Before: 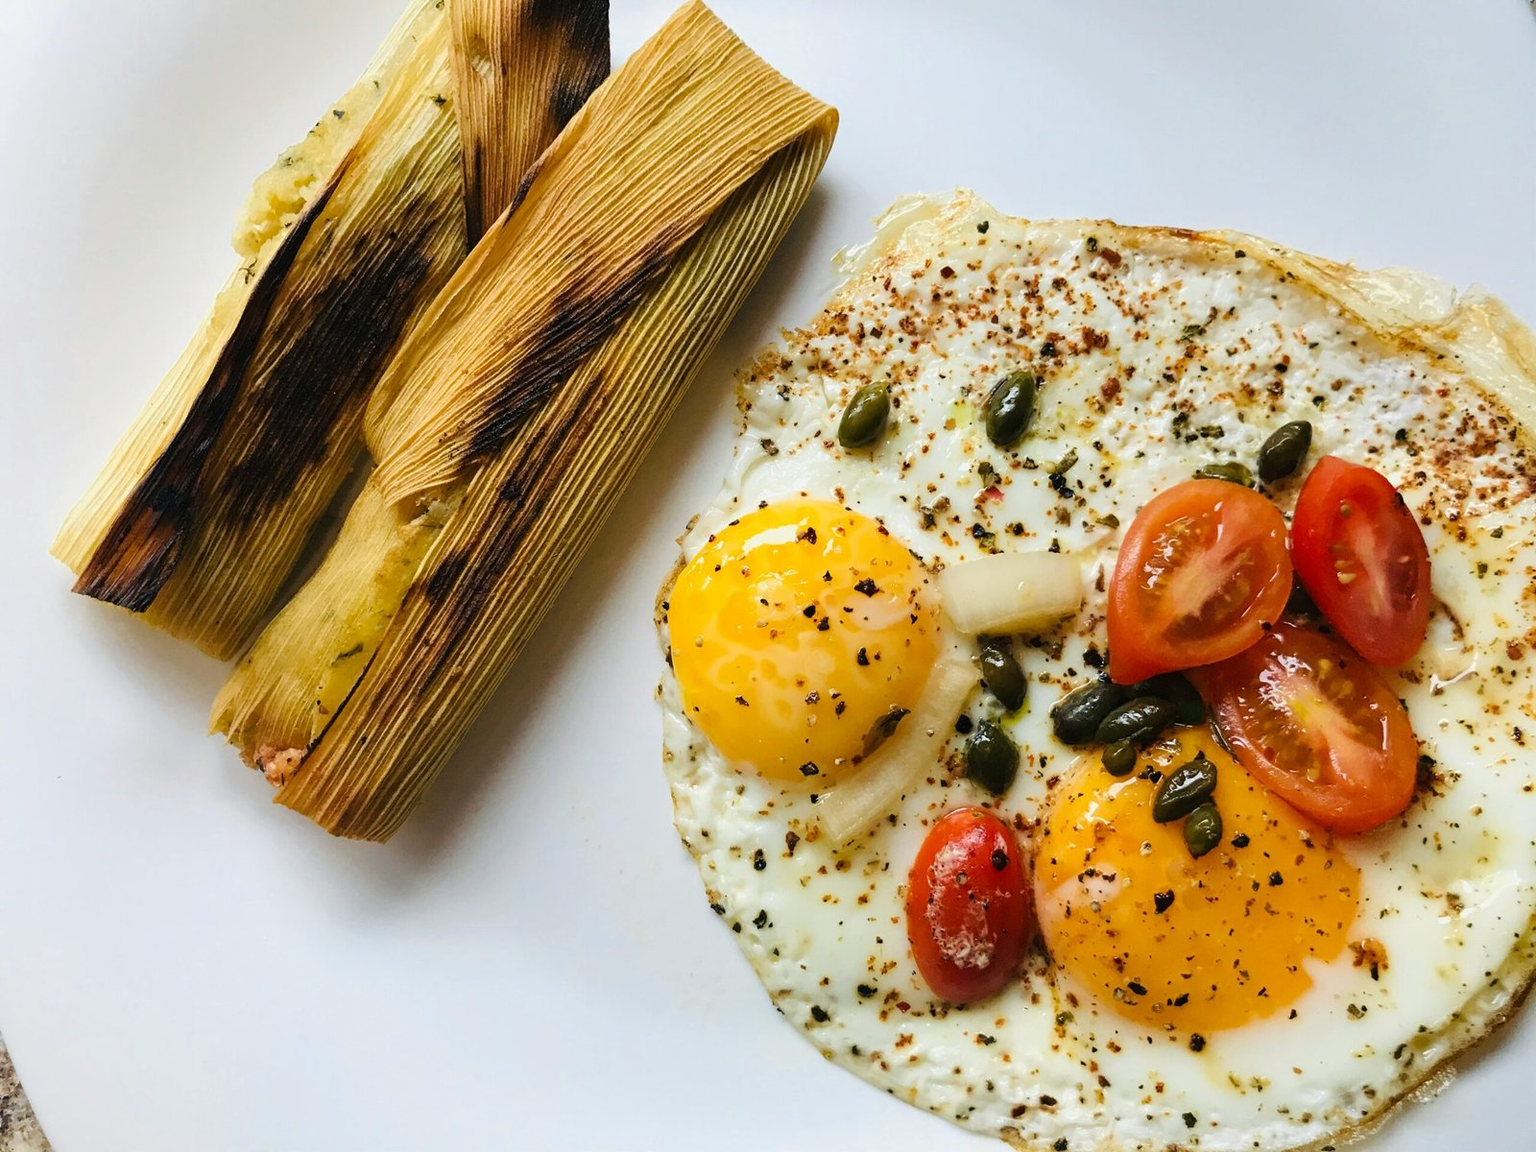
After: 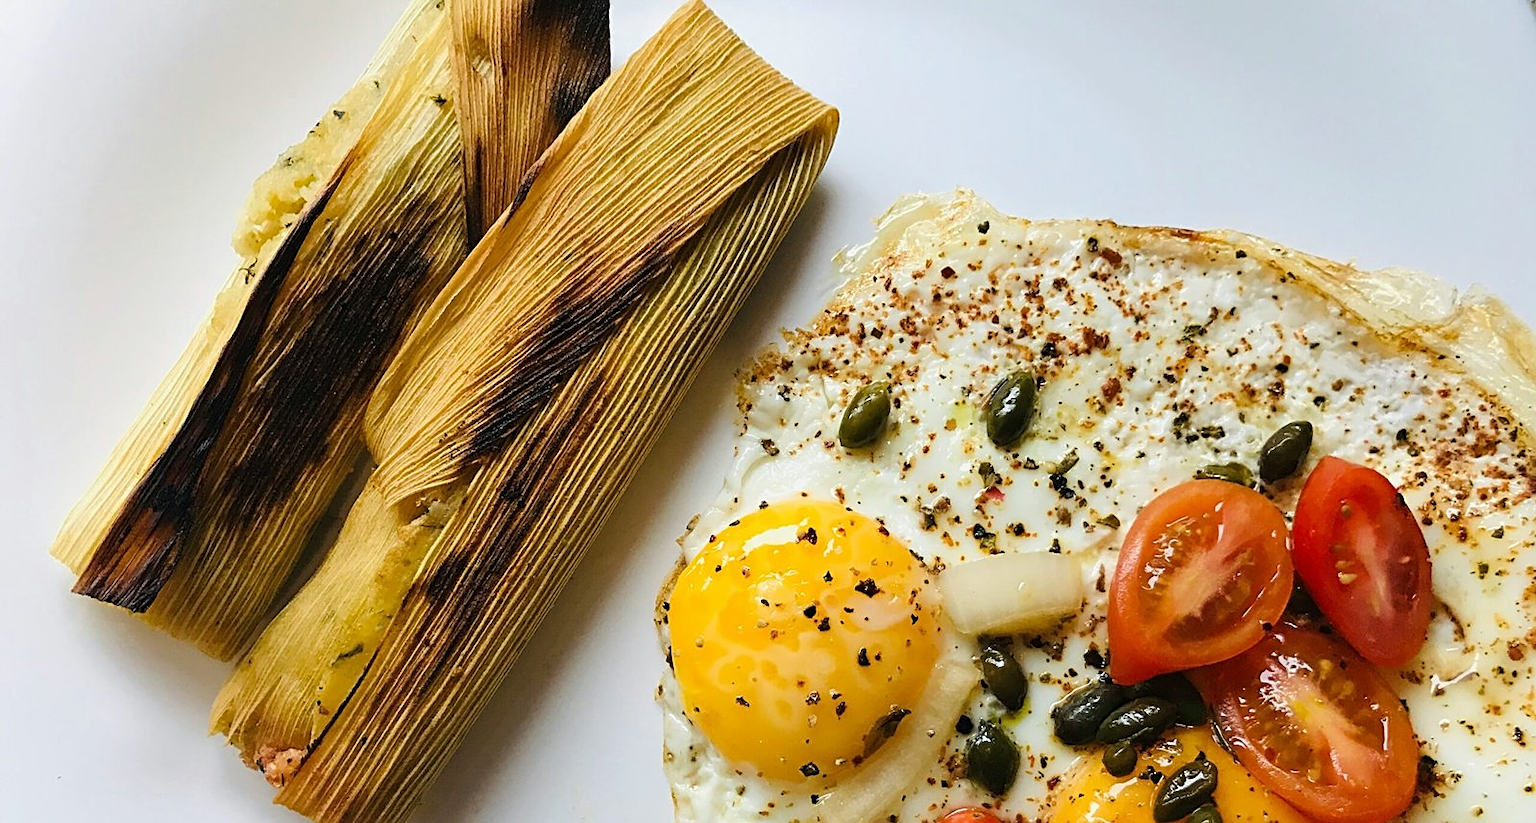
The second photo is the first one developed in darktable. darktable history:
crop: bottom 28.576%
sharpen: on, module defaults
